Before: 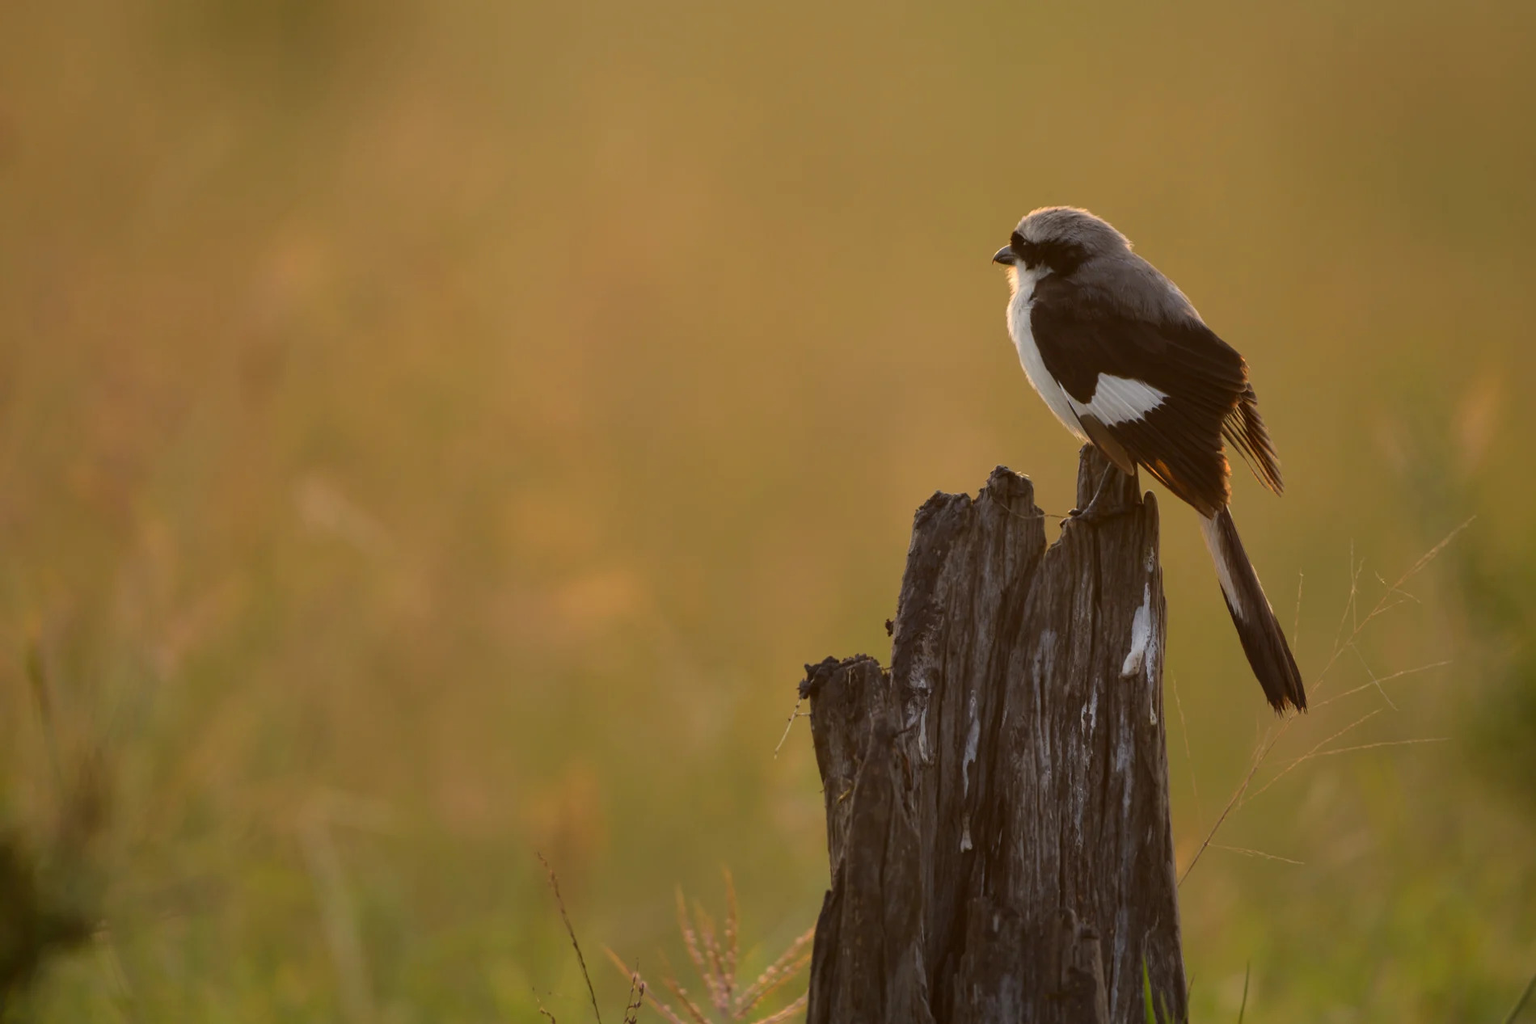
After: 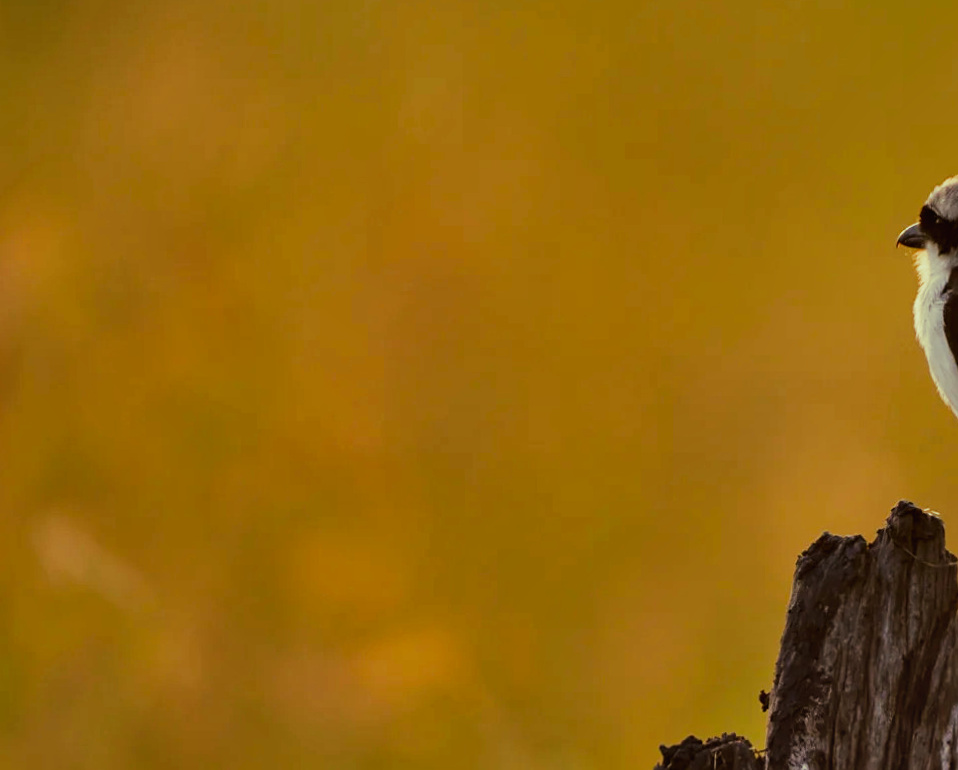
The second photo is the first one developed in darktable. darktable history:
shadows and highlights: shadows 80.73, white point adjustment -9.07, highlights -61.46, soften with gaussian
rotate and perspective: lens shift (vertical) 0.048, lens shift (horizontal) -0.024, automatic cropping off
split-toning: shadows › hue 290.82°, shadows › saturation 0.34, highlights › saturation 0.38, balance 0, compress 50%
crop: left 17.835%, top 7.675%, right 32.881%, bottom 32.213%
sharpen: amount 0.2
tone curve: curves: ch0 [(0, 0) (0.003, 0.016) (0.011, 0.016) (0.025, 0.016) (0.044, 0.016) (0.069, 0.016) (0.1, 0.026) (0.136, 0.047) (0.177, 0.088) (0.224, 0.14) (0.277, 0.2) (0.335, 0.276) (0.399, 0.37) (0.468, 0.47) (0.543, 0.583) (0.623, 0.698) (0.709, 0.779) (0.801, 0.858) (0.898, 0.929) (1, 1)], preserve colors none
